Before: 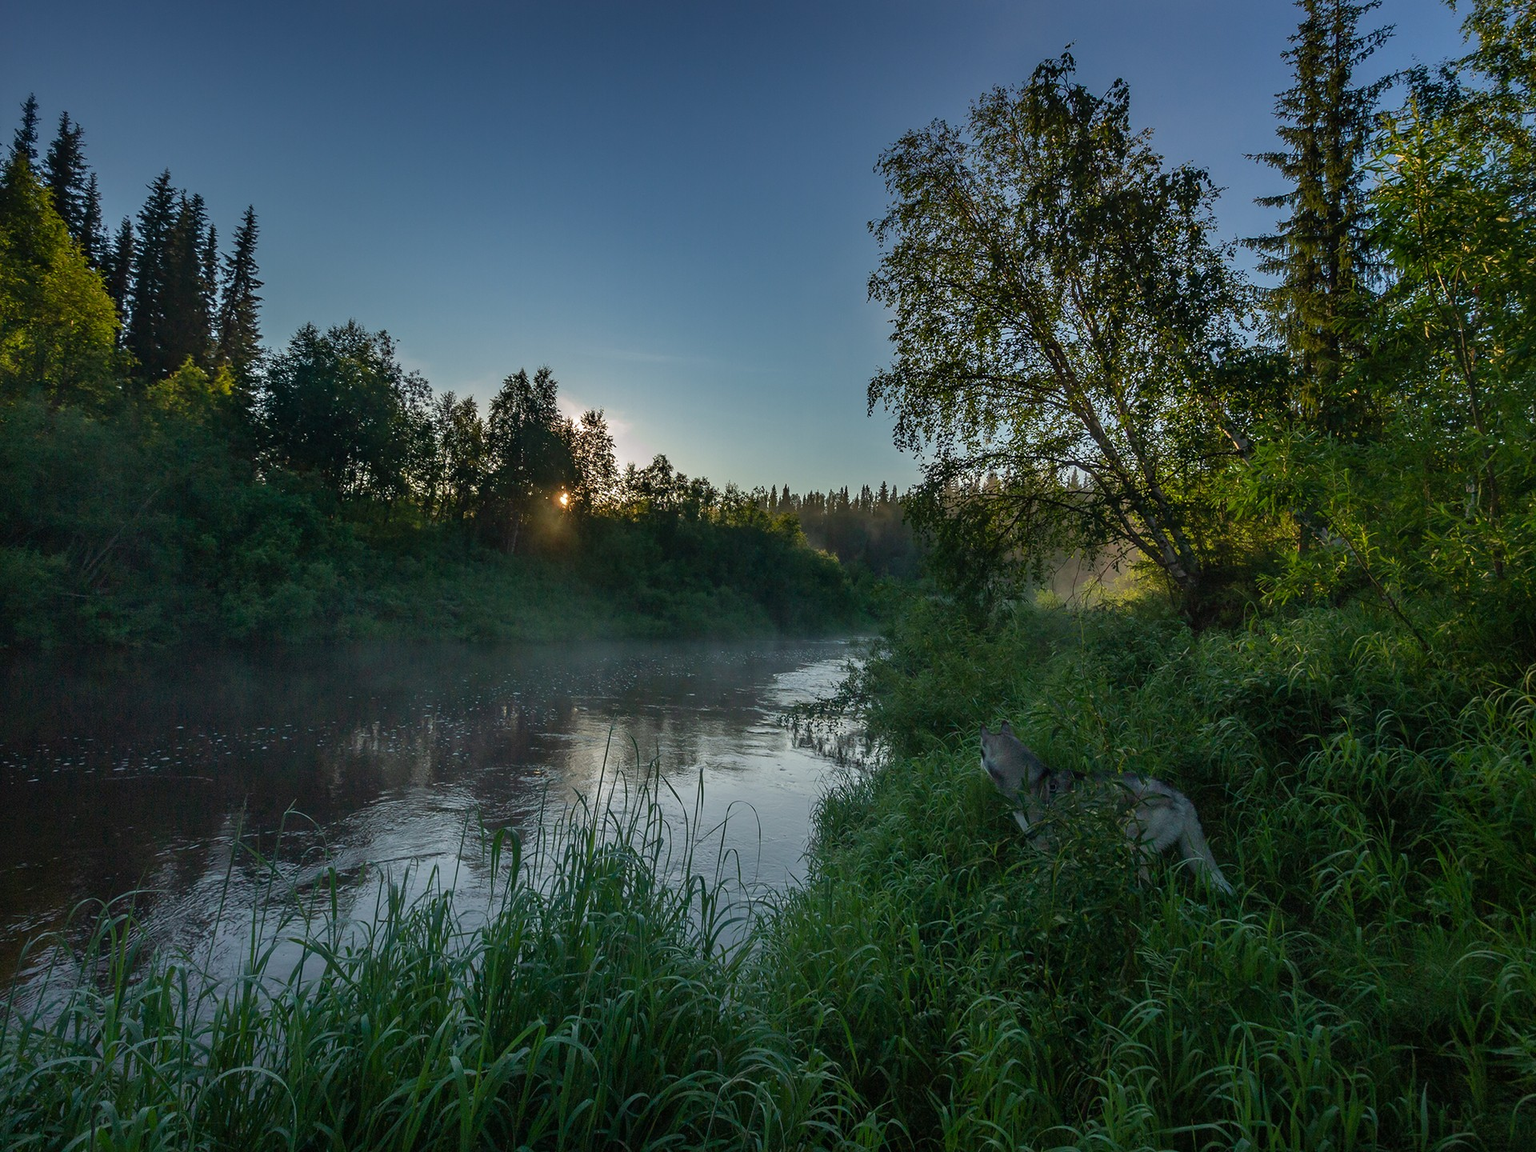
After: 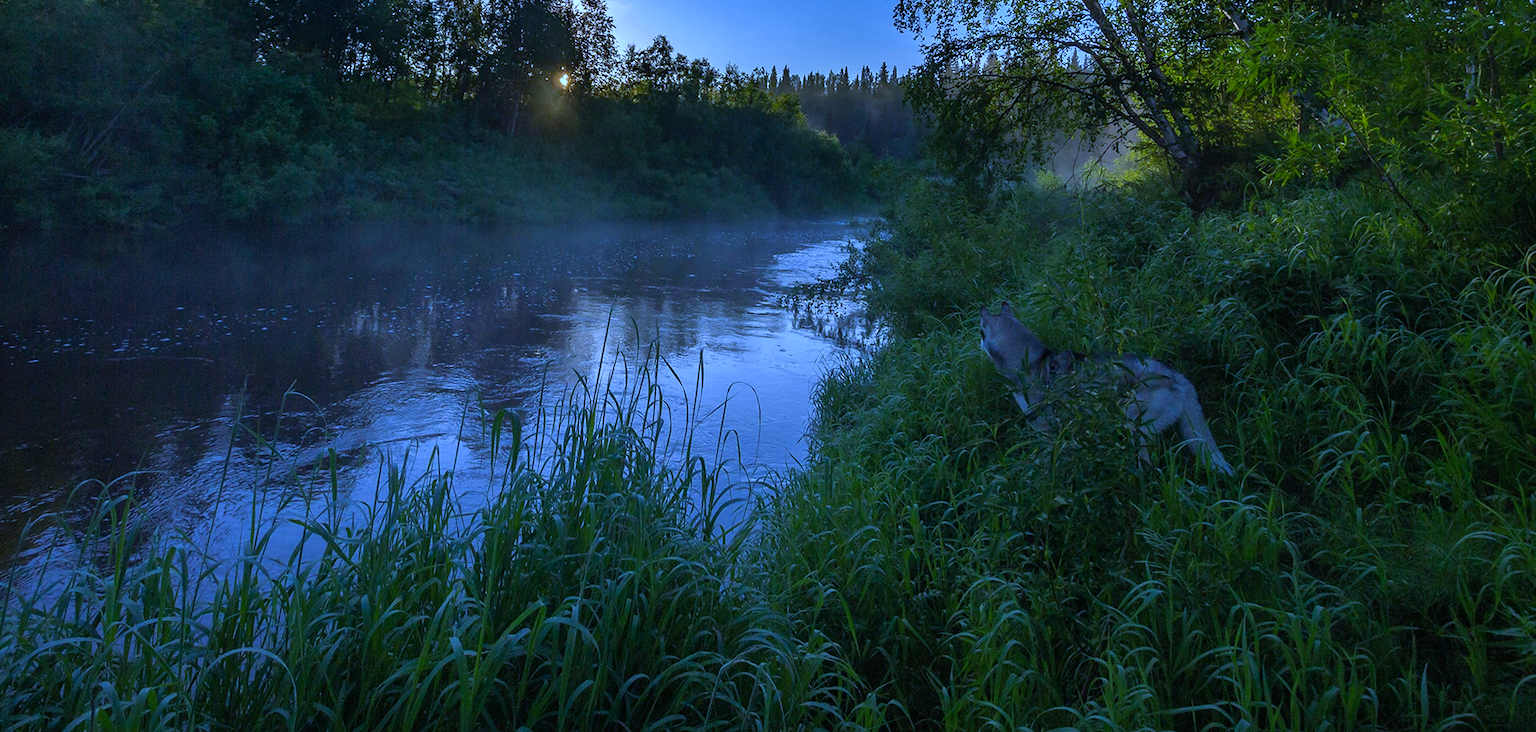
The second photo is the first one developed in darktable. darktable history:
crop and rotate: top 36.435%
white balance: red 0.766, blue 1.537
color balance rgb: shadows fall-off 101%, linear chroma grading › mid-tones 7.63%, perceptual saturation grading › mid-tones 11.68%, mask middle-gray fulcrum 22.45%, global vibrance 10.11%, saturation formula JzAzBz (2021)
